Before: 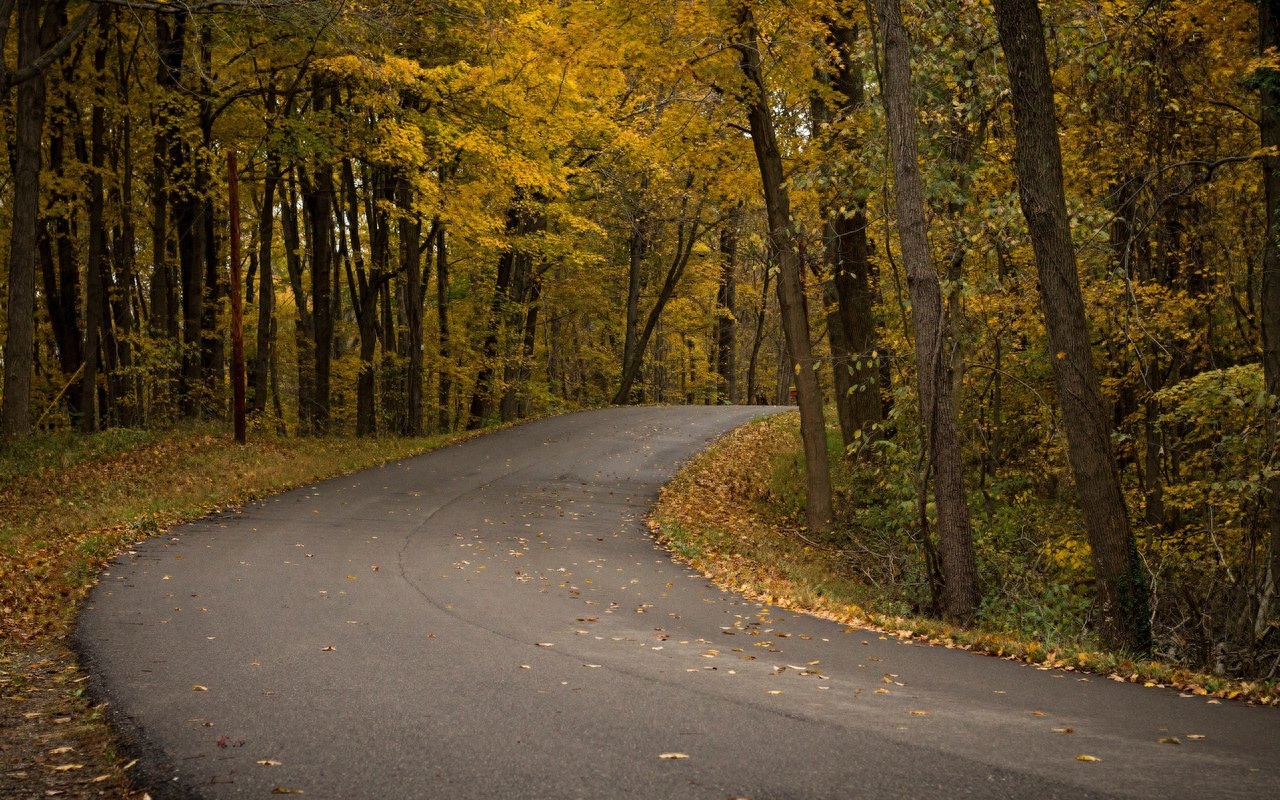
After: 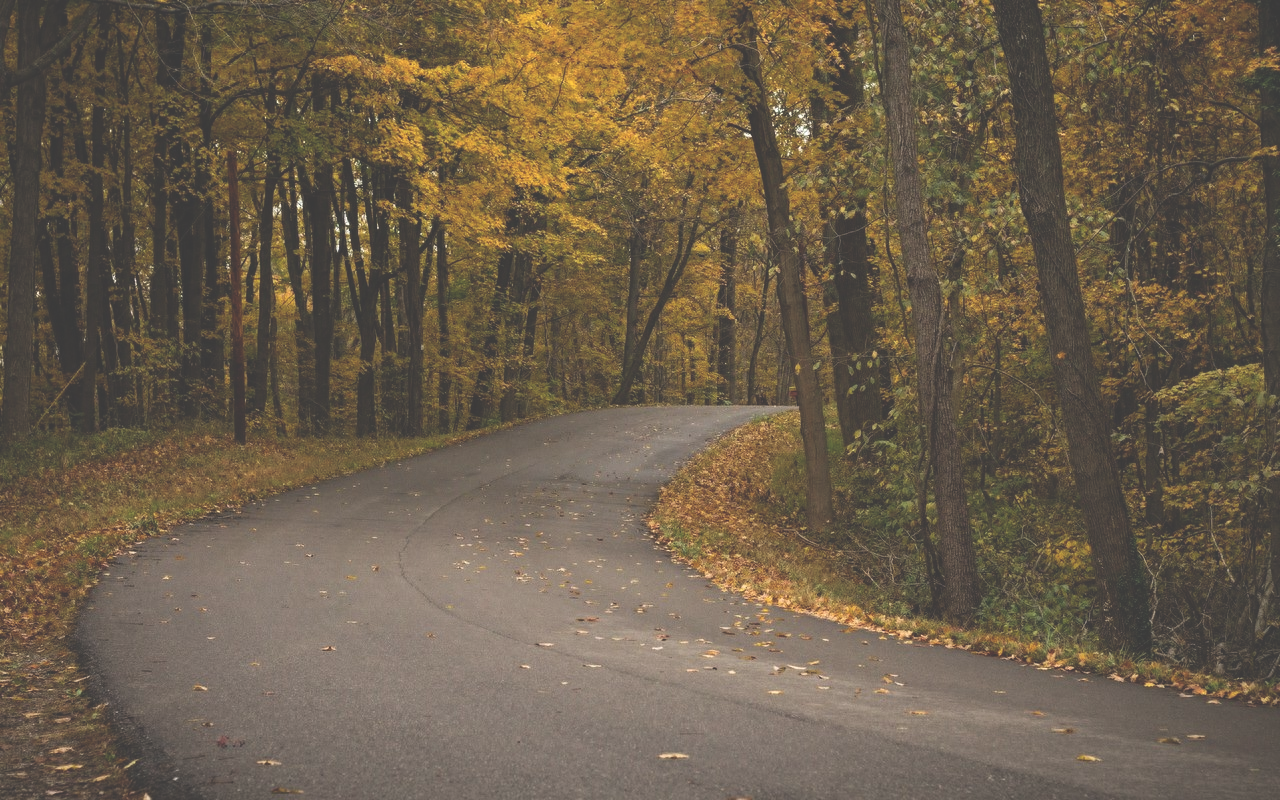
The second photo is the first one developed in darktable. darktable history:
exposure: black level correction -0.042, exposure 0.062 EV, compensate highlight preservation false
